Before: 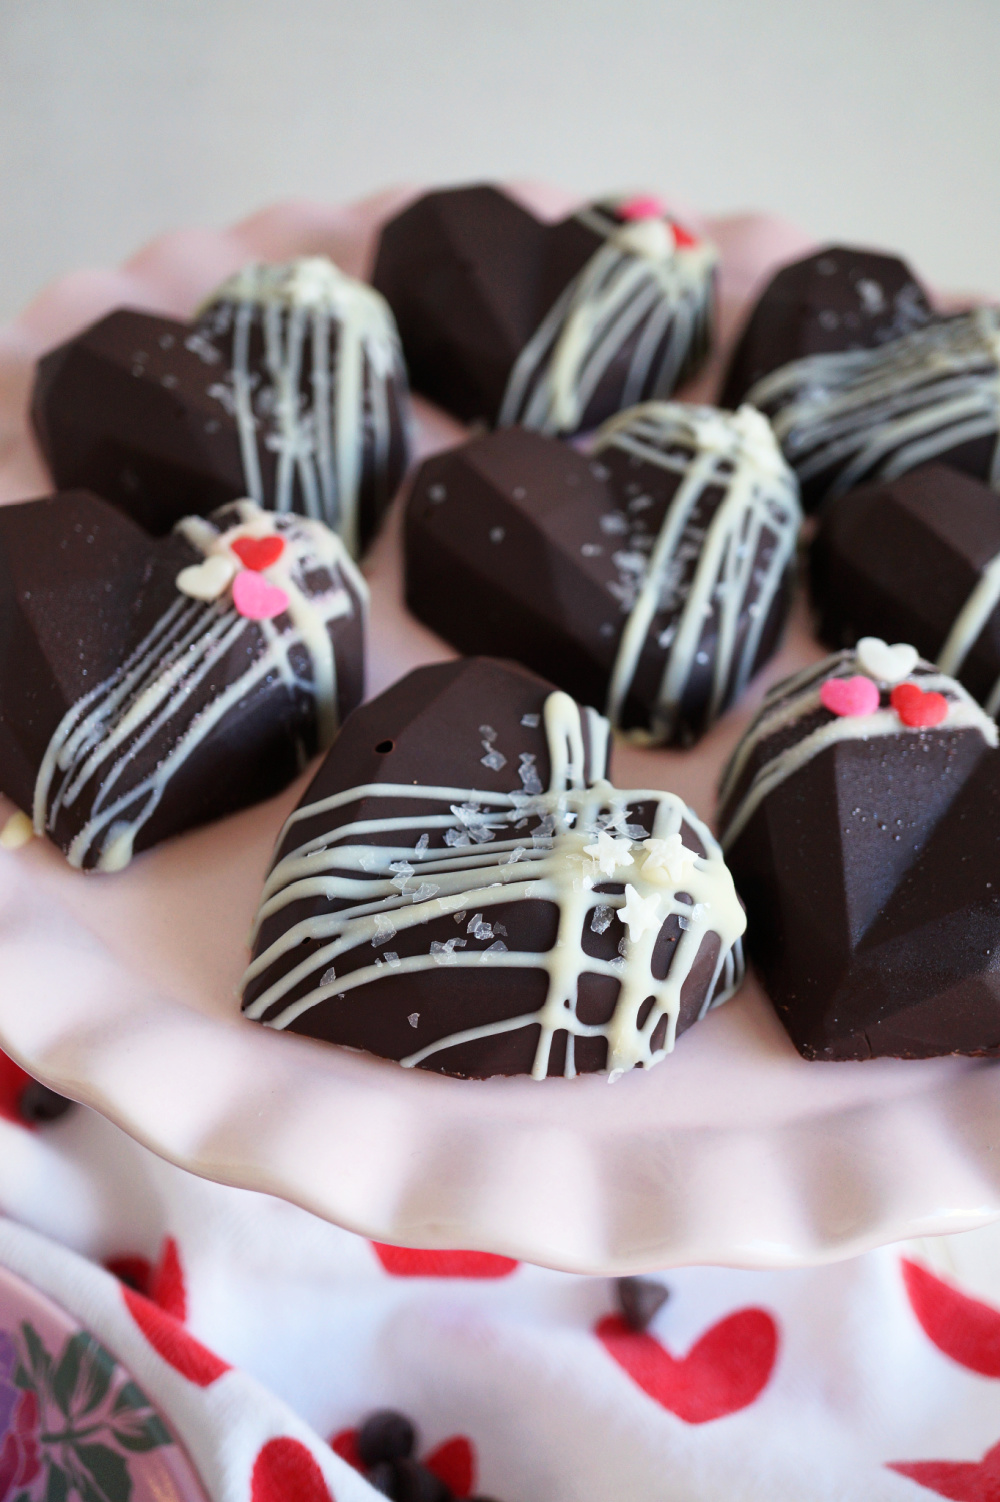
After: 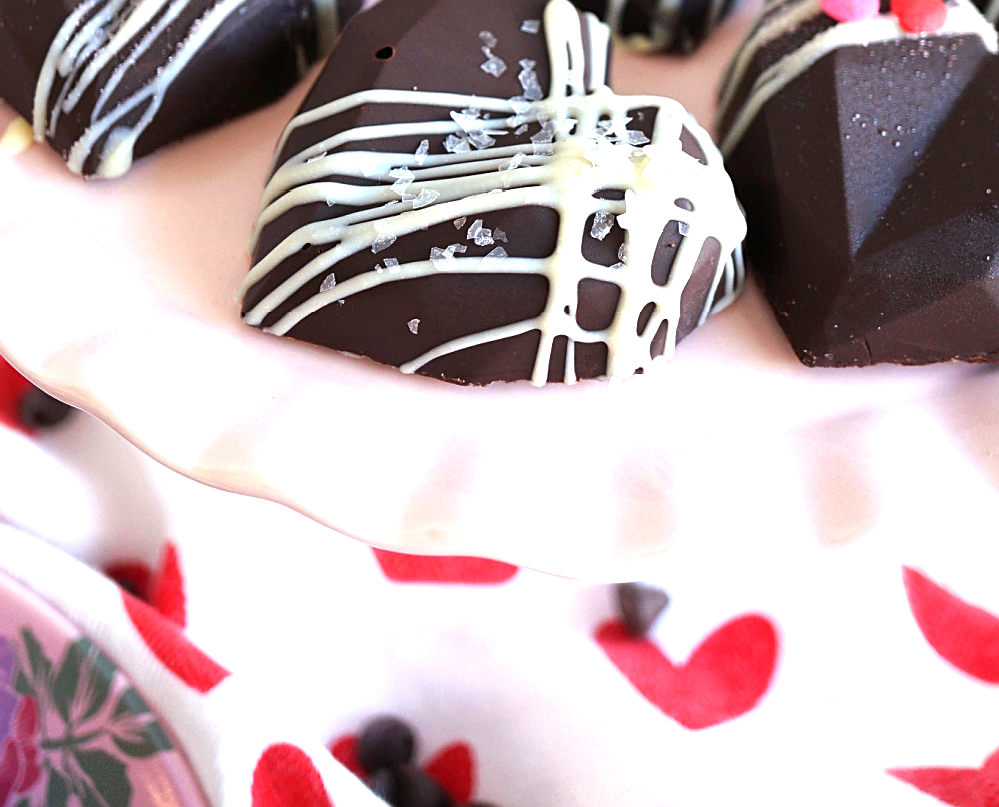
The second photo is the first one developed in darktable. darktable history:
crop and rotate: top 46.253%, right 0.023%
sharpen: on, module defaults
exposure: exposure 0.949 EV, compensate highlight preservation false
